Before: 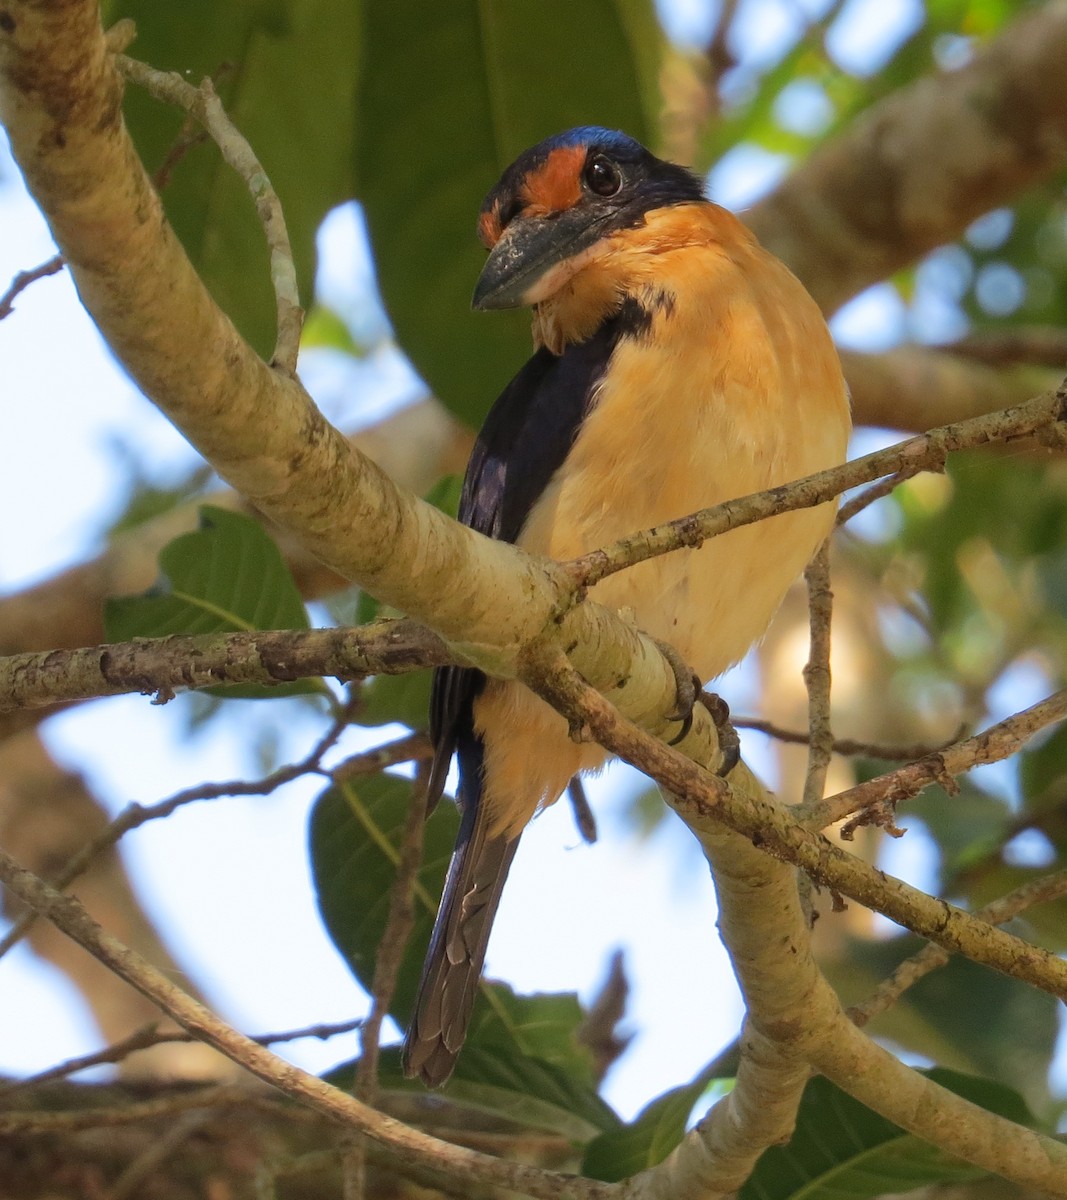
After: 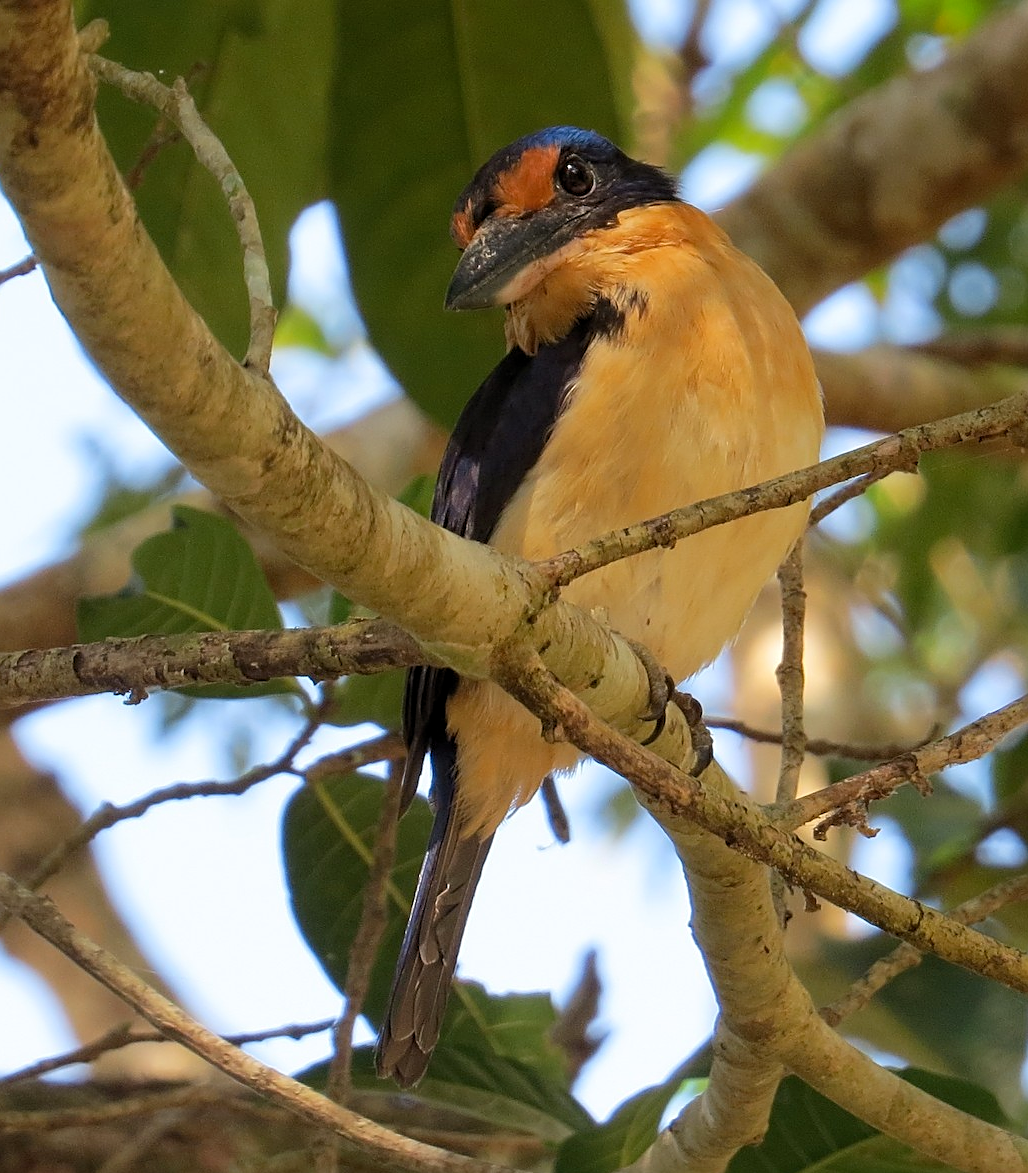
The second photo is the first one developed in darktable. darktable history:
crop and rotate: left 2.536%, right 1.107%, bottom 2.246%
sharpen: on, module defaults
levels: levels [0.016, 0.5, 0.996]
